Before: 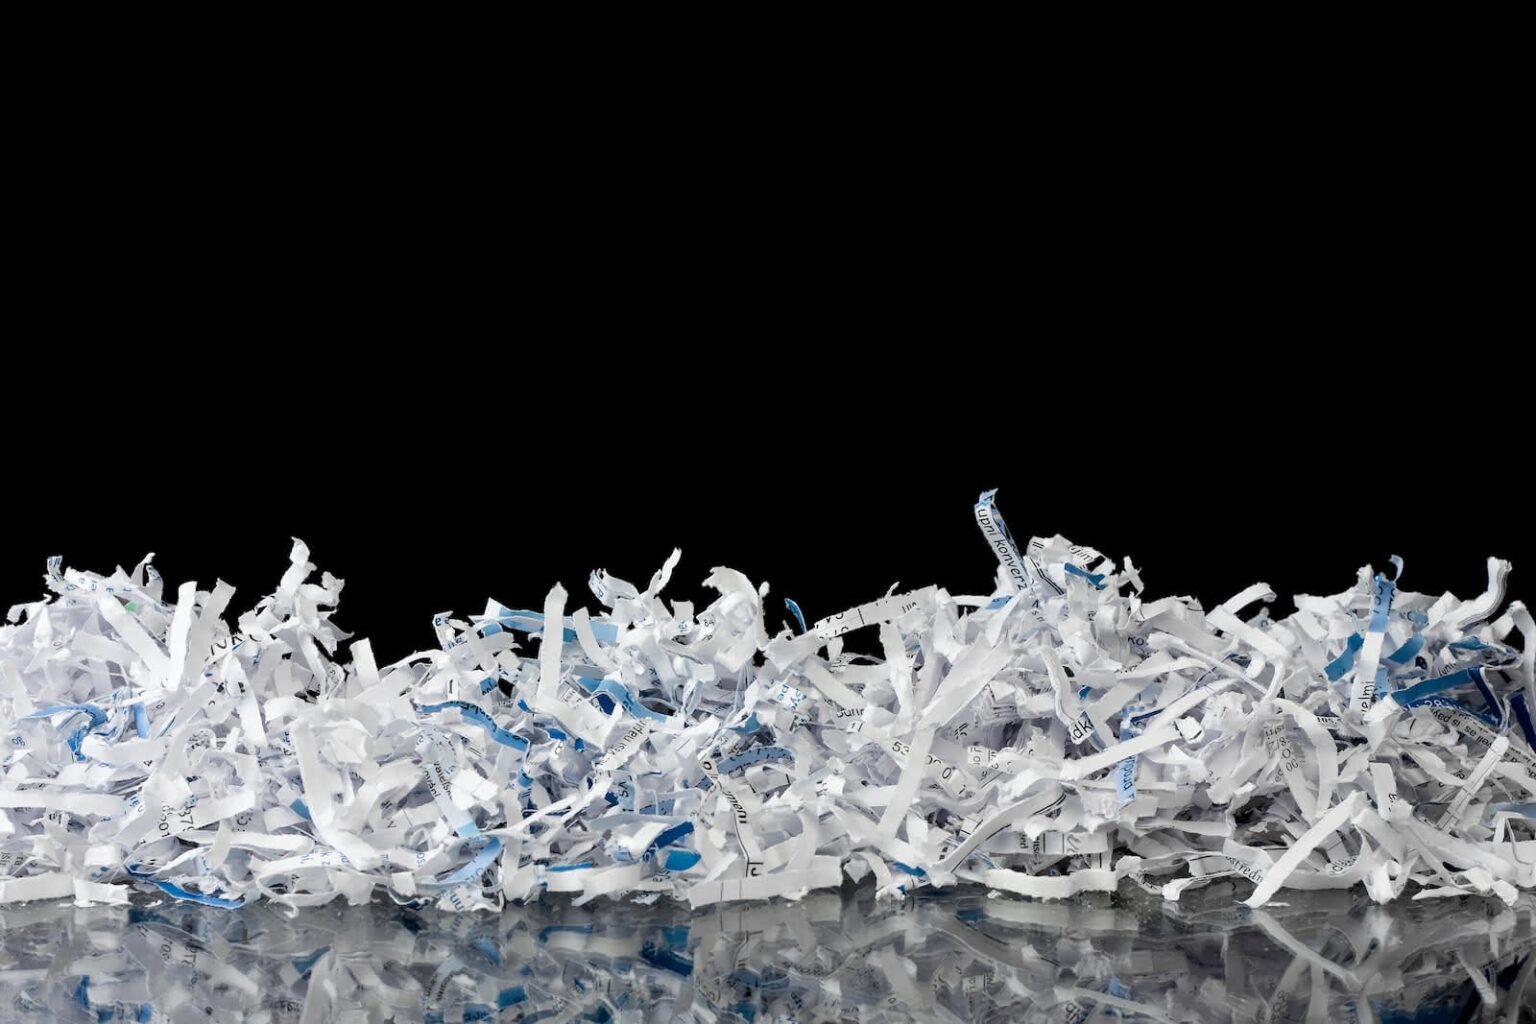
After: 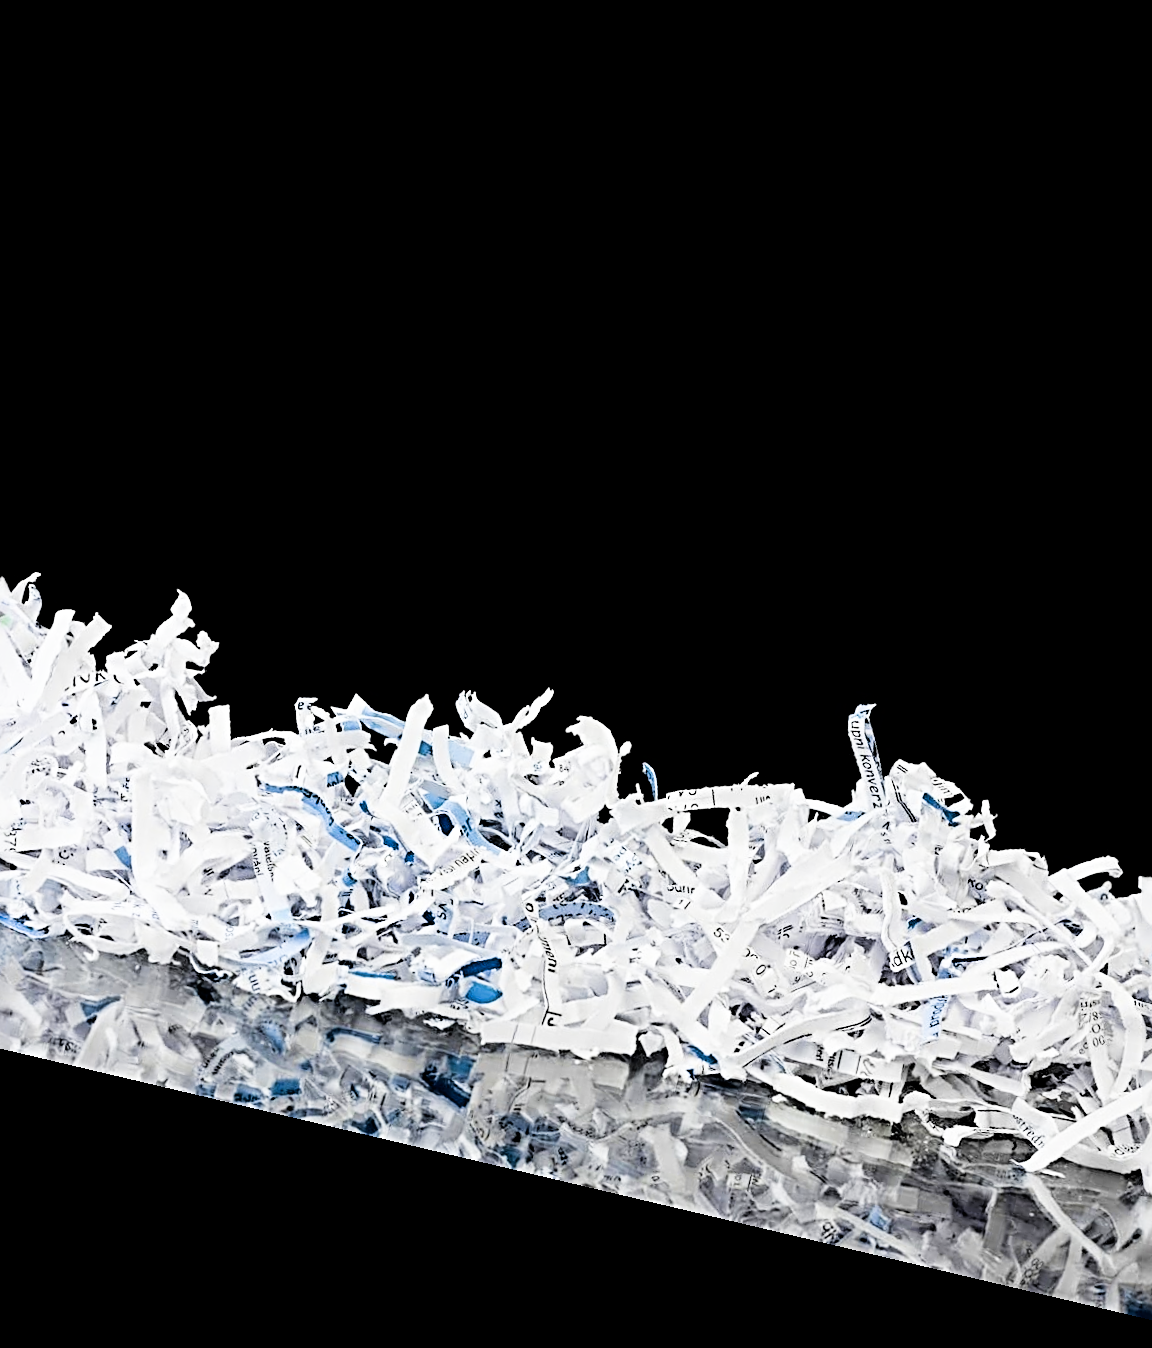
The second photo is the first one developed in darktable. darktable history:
exposure: exposure 1.137 EV, compensate highlight preservation false
rotate and perspective: rotation 13.27°, automatic cropping off
crop and rotate: left 12.648%, right 20.685%
color contrast: green-magenta contrast 0.8, blue-yellow contrast 1.1, unbound 0
contrast brightness saturation: saturation -0.05
sharpen: radius 3.69, amount 0.928
filmic rgb: black relative exposure -5 EV, hardness 2.88, contrast 1.3, highlights saturation mix -30%
